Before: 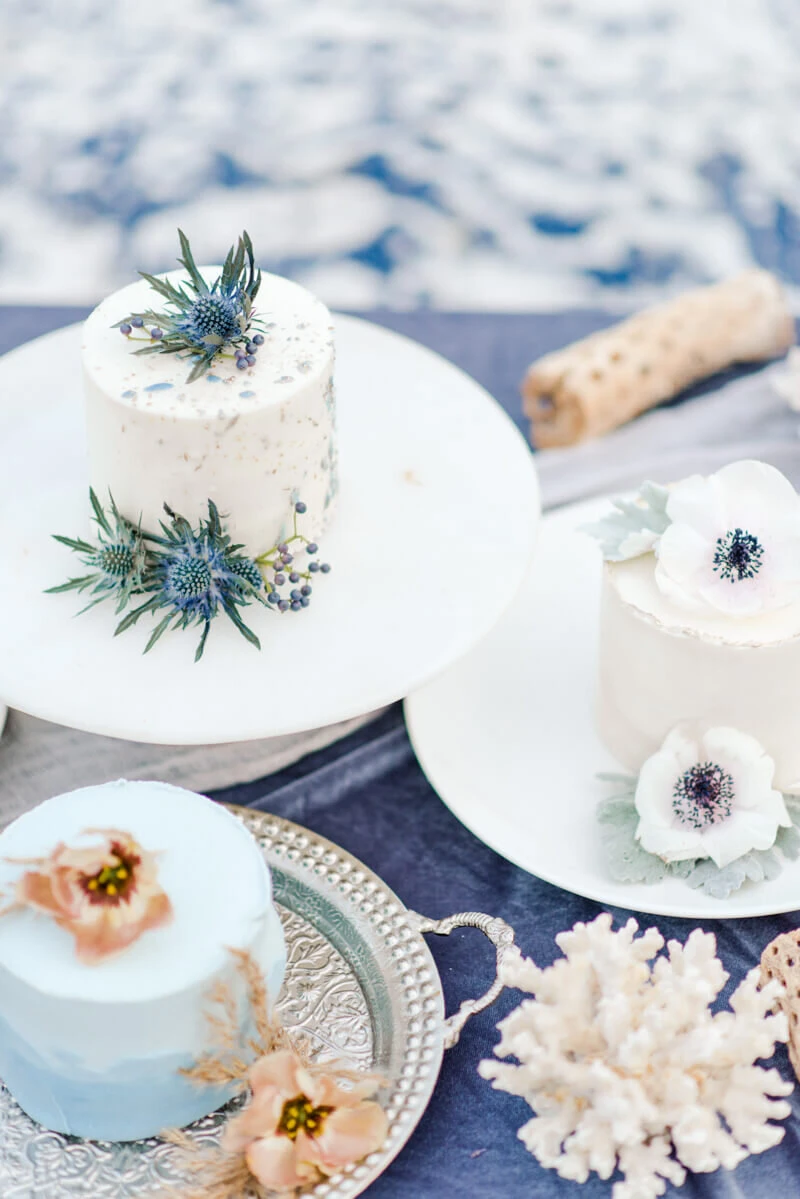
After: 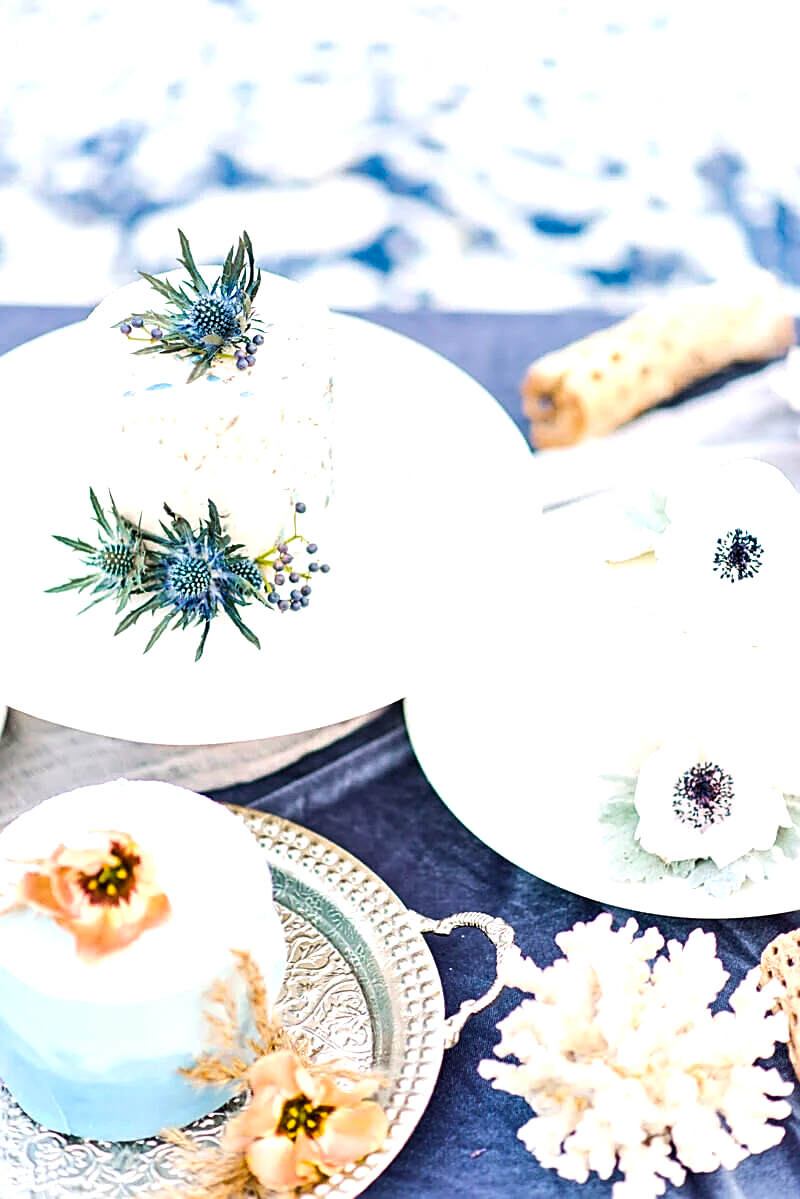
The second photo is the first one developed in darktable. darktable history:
color calibration: gray › normalize channels true, illuminant custom, x 0.345, y 0.359, temperature 5050.55 K, gamut compression 0.01
color balance rgb: power › chroma 0.242%, power › hue 61.09°, linear chroma grading › global chroma 8.738%, perceptual saturation grading › global saturation 19.479%, perceptual brilliance grading › highlights 19.965%, perceptual brilliance grading › mid-tones 19.076%, perceptual brilliance grading › shadows -20.619%, global vibrance 20%
sharpen: amount 0.748
